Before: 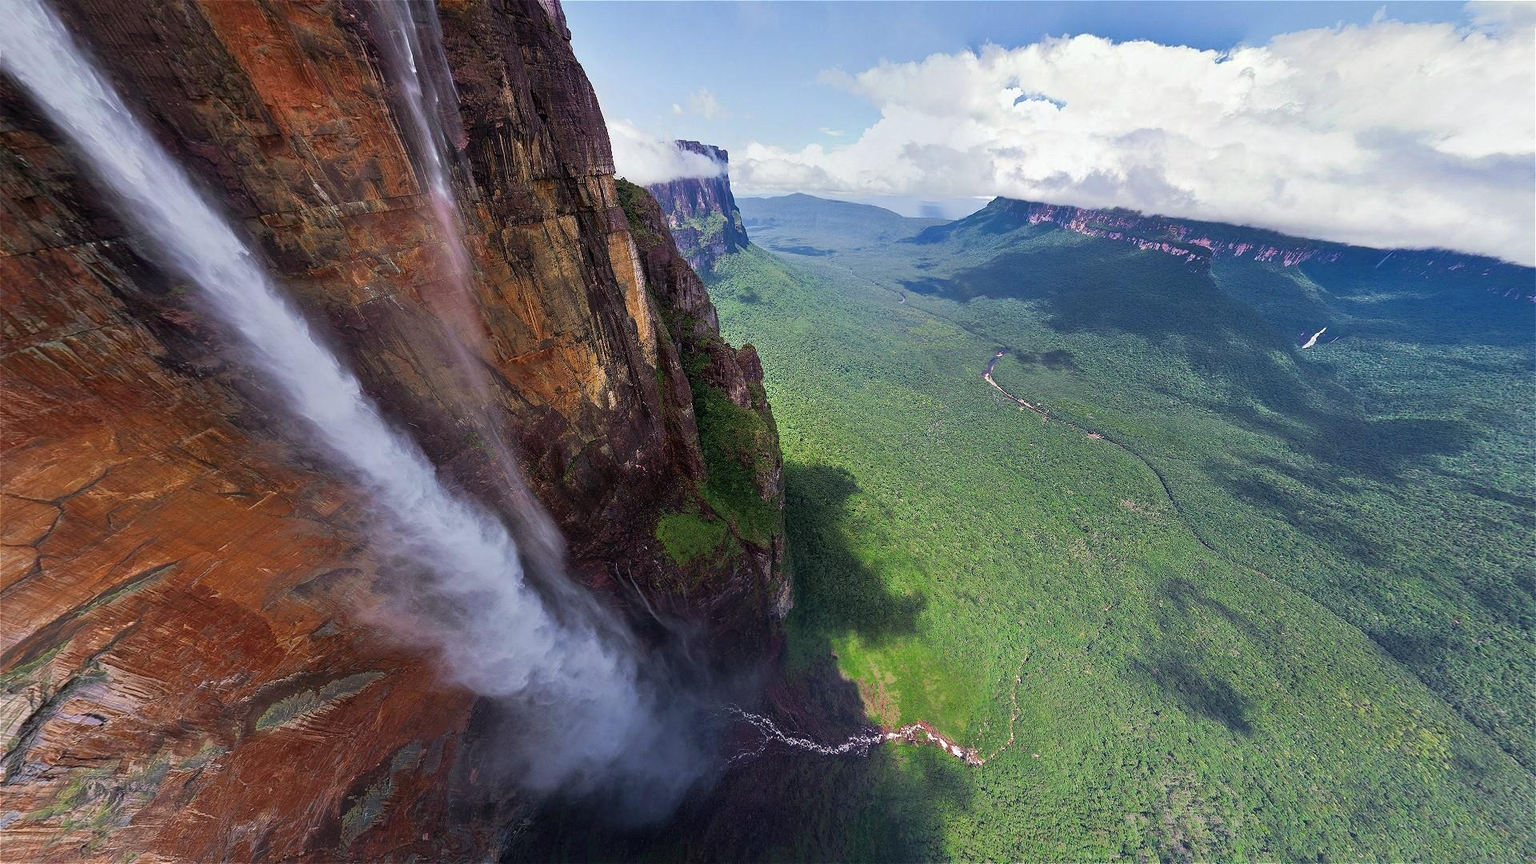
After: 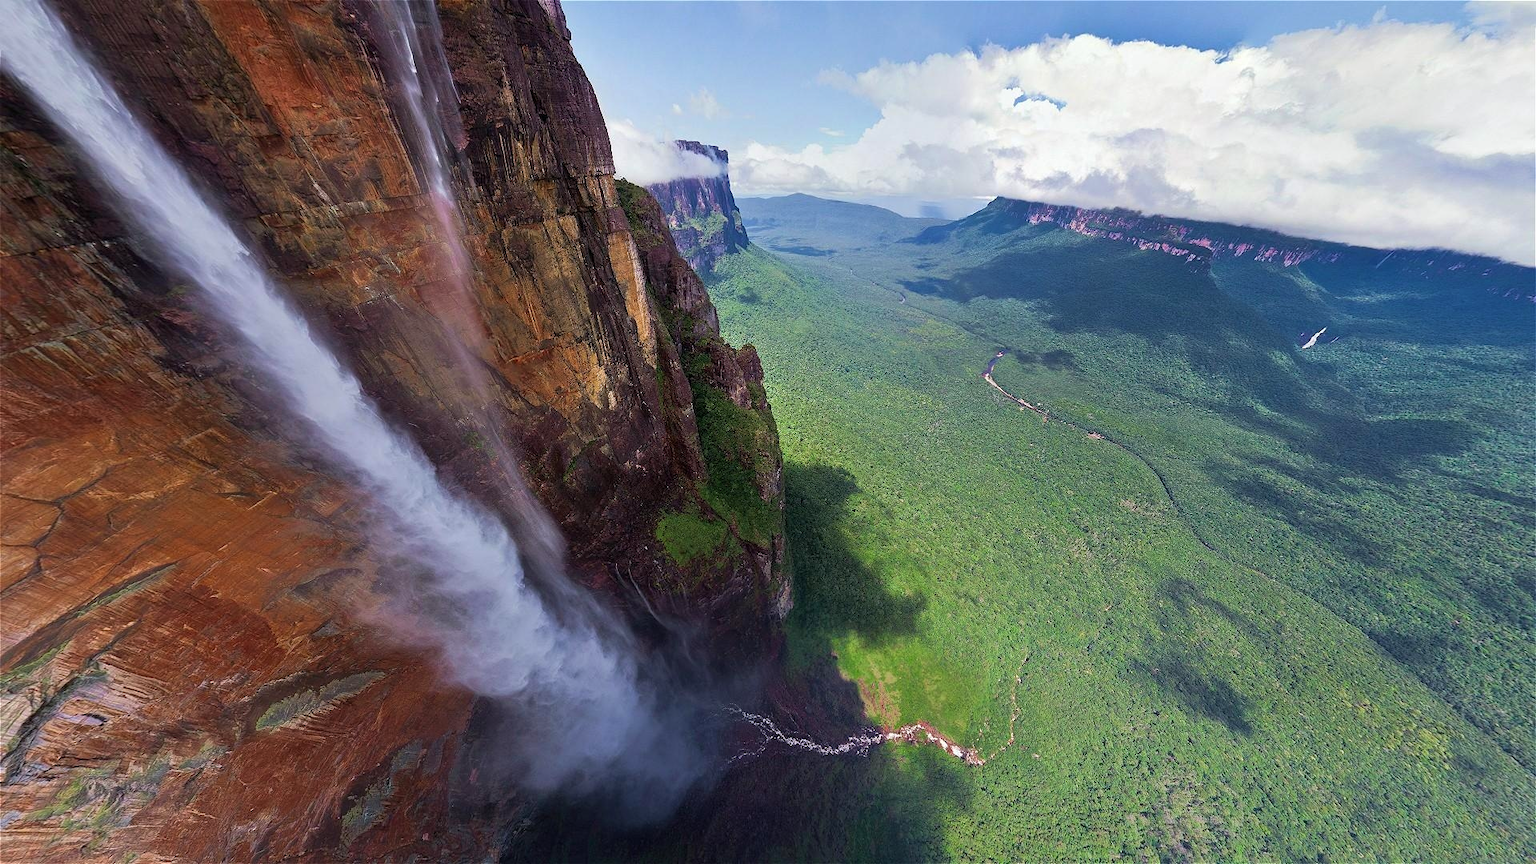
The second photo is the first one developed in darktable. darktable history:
exposure: exposure -0.001 EV, compensate exposure bias true, compensate highlight preservation false
velvia: strength 15.28%
